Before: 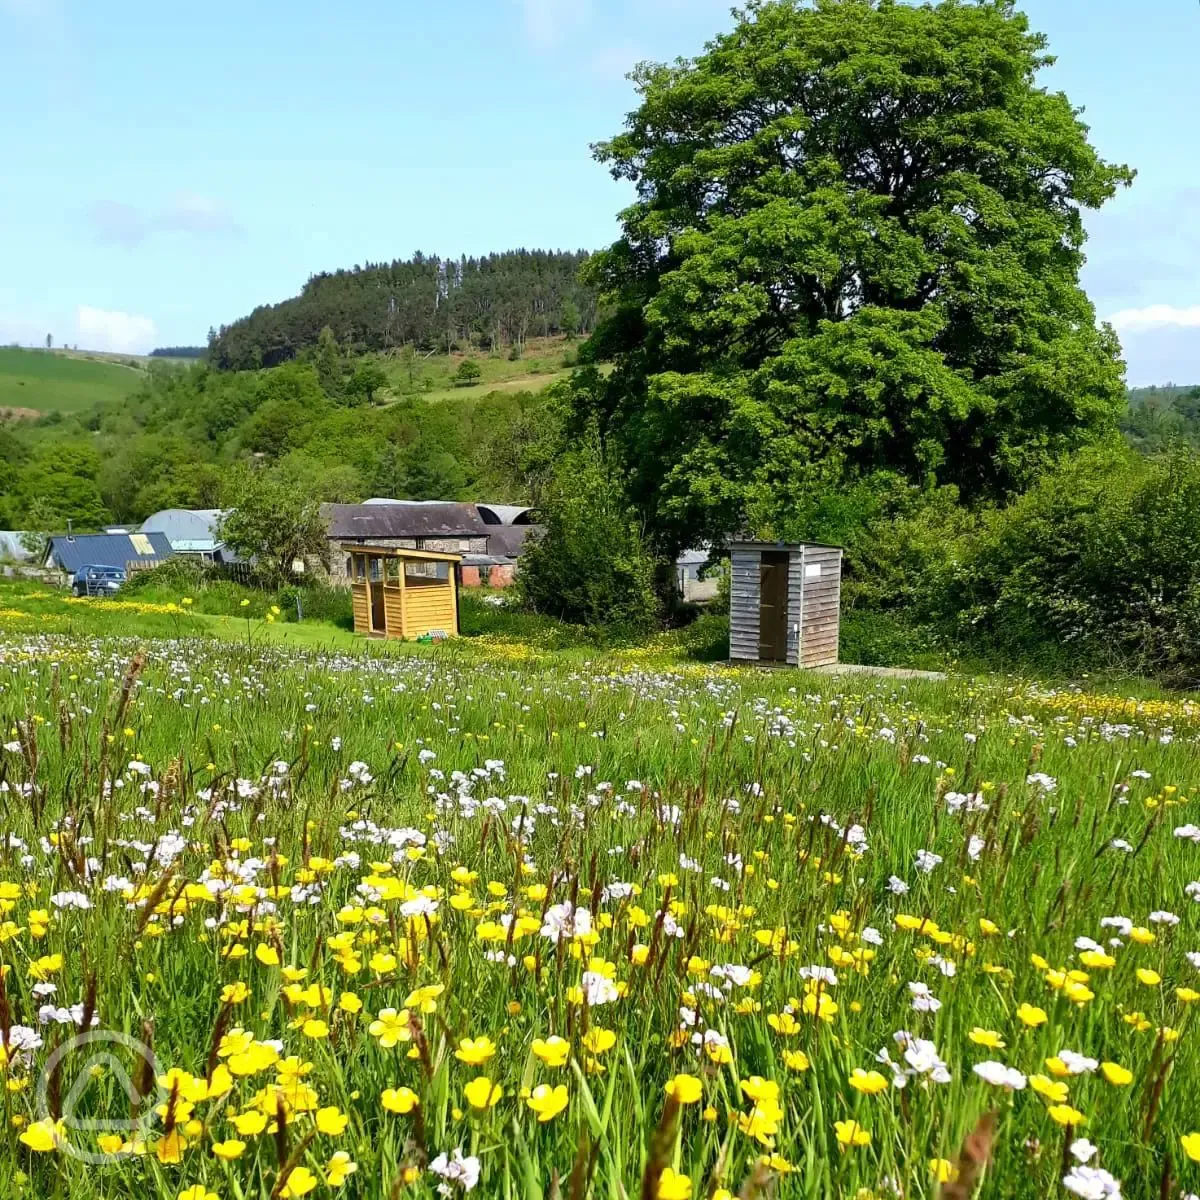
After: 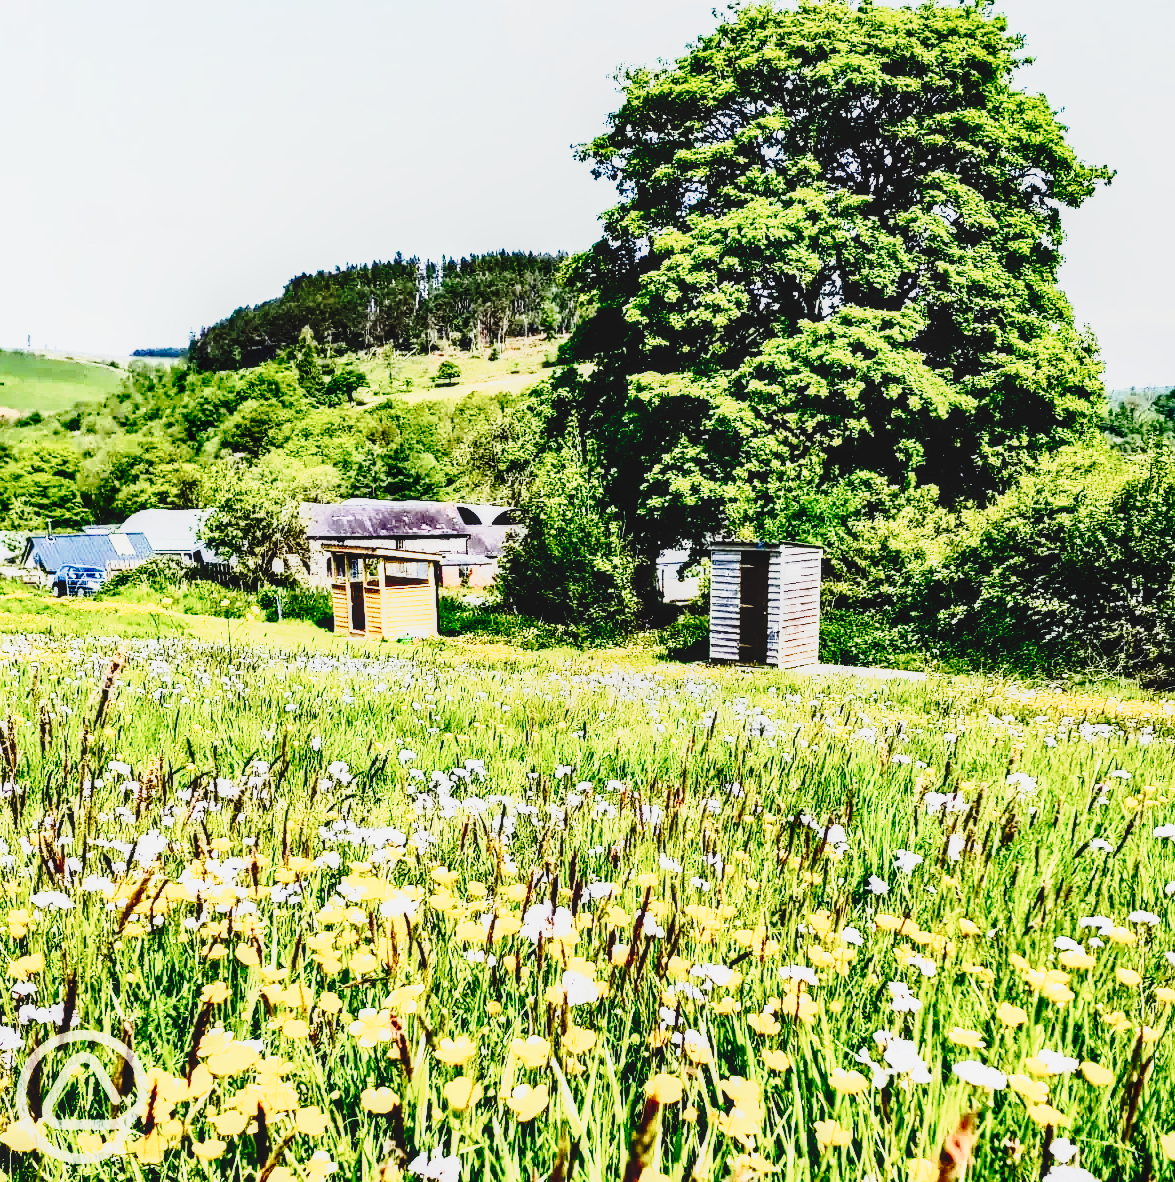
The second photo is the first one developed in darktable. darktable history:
contrast equalizer: octaves 7, y [[0.6 ×6], [0.55 ×6], [0 ×6], [0 ×6], [0 ×6]]
base curve: curves: ch0 [(0, 0) (0.028, 0.03) (0.121, 0.232) (0.46, 0.748) (0.859, 0.968) (1, 1)], preserve colors none
local contrast: on, module defaults
crop: left 1.734%, right 0.287%, bottom 1.438%
tone curve: curves: ch0 [(0.001, 0.029) (0.084, 0.074) (0.162, 0.165) (0.304, 0.382) (0.466, 0.576) (0.654, 0.741) (0.848, 0.906) (0.984, 0.963)]; ch1 [(0, 0) (0.34, 0.235) (0.46, 0.46) (0.515, 0.502) (0.553, 0.567) (0.764, 0.815) (1, 1)]; ch2 [(0, 0) (0.44, 0.458) (0.479, 0.492) (0.524, 0.507) (0.547, 0.579) (0.673, 0.712) (1, 1)], preserve colors none
color zones: curves: ch0 [(0, 0.5) (0.143, 0.5) (0.286, 0.5) (0.429, 0.5) (0.571, 0.5) (0.714, 0.476) (0.857, 0.5) (1, 0.5)]; ch2 [(0, 0.5) (0.143, 0.5) (0.286, 0.5) (0.429, 0.5) (0.571, 0.5) (0.714, 0.487) (0.857, 0.5) (1, 0.5)], mix 100.46%
contrast brightness saturation: contrast 0.385, brightness 0.096
